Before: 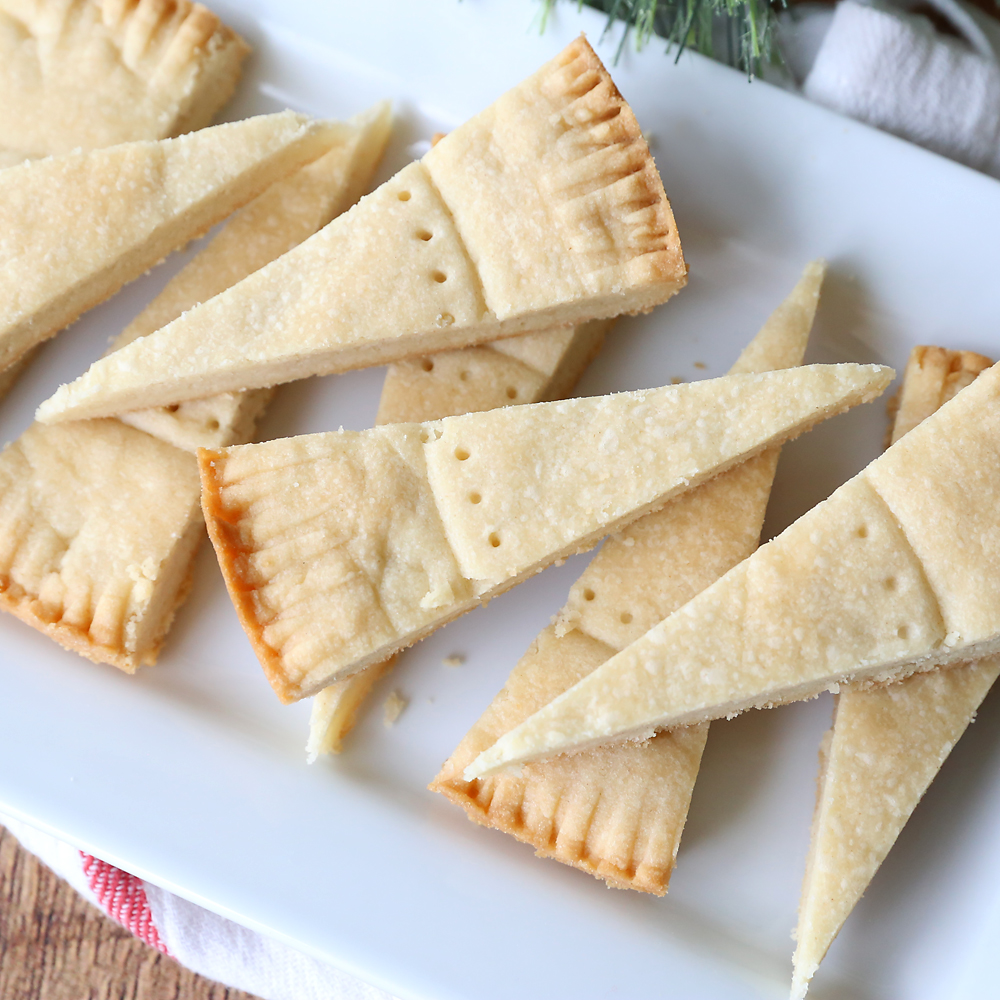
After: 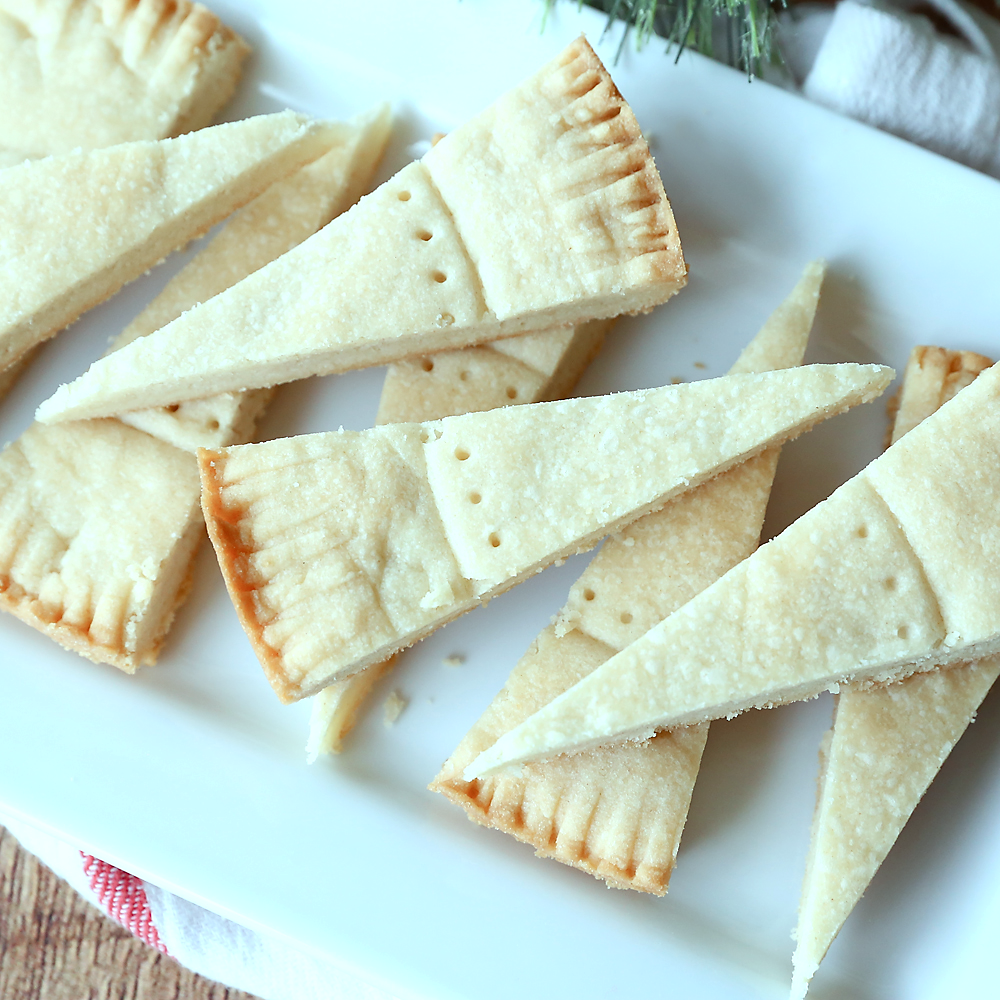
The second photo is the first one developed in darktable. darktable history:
sharpen: radius 0.98, amount 0.608
color balance rgb: highlights gain › luminance 15.4%, highlights gain › chroma 3.967%, highlights gain › hue 208.66°, perceptual saturation grading › global saturation 0.234%, perceptual saturation grading › highlights -14.871%, perceptual saturation grading › shadows 24.355%, global vibrance -24.828%
